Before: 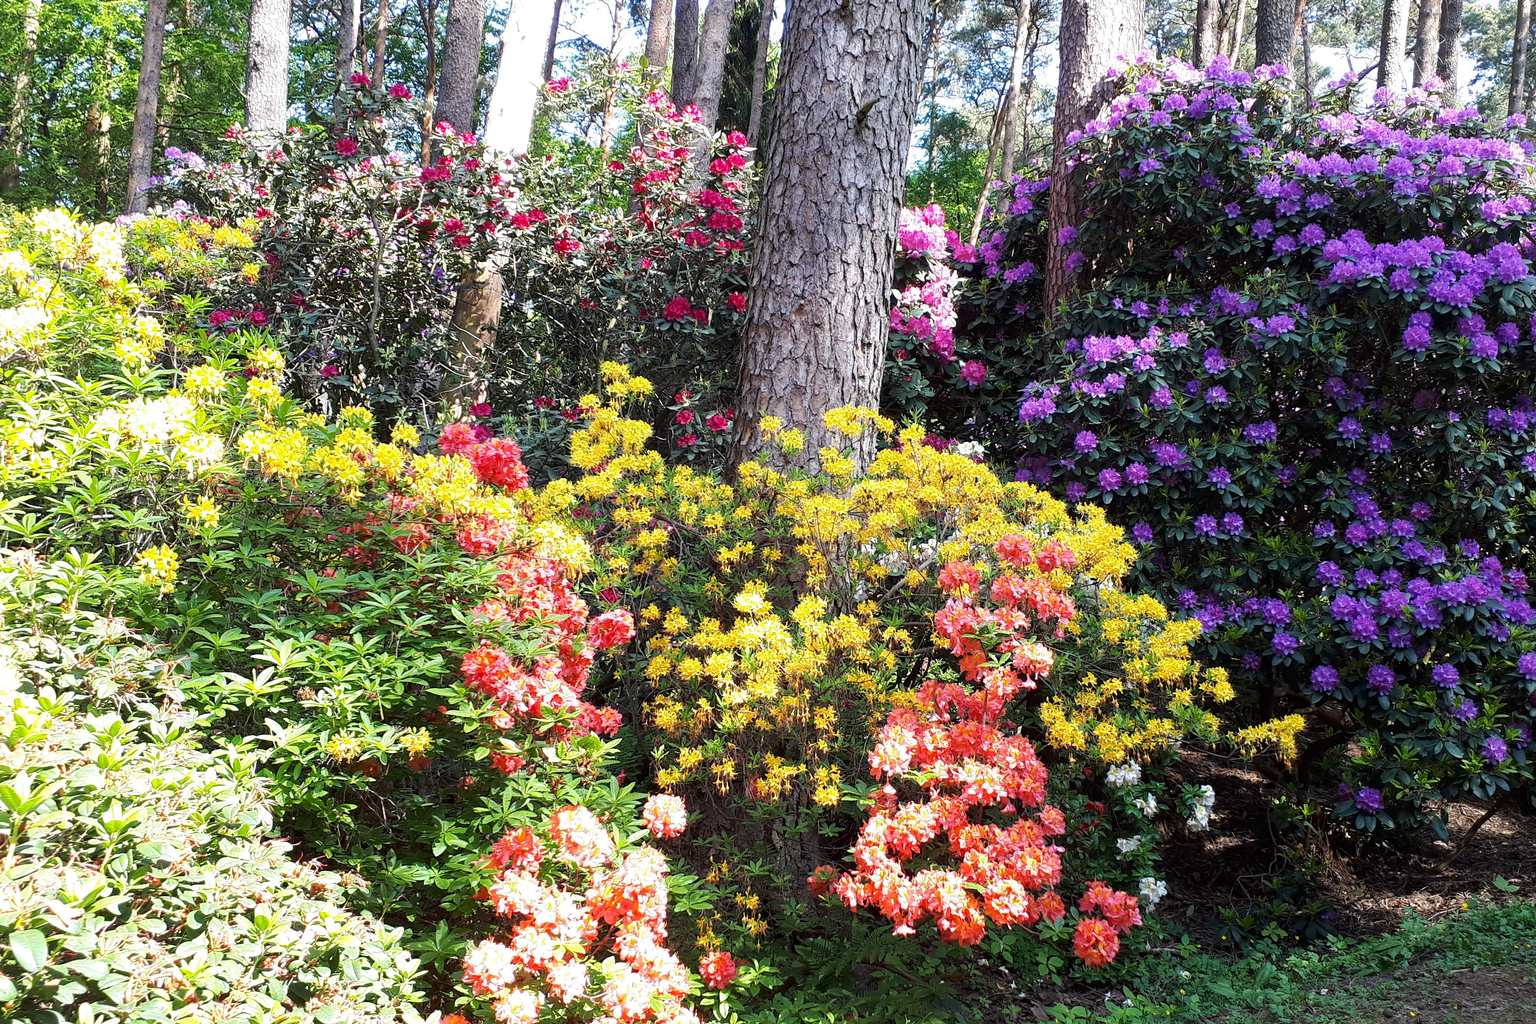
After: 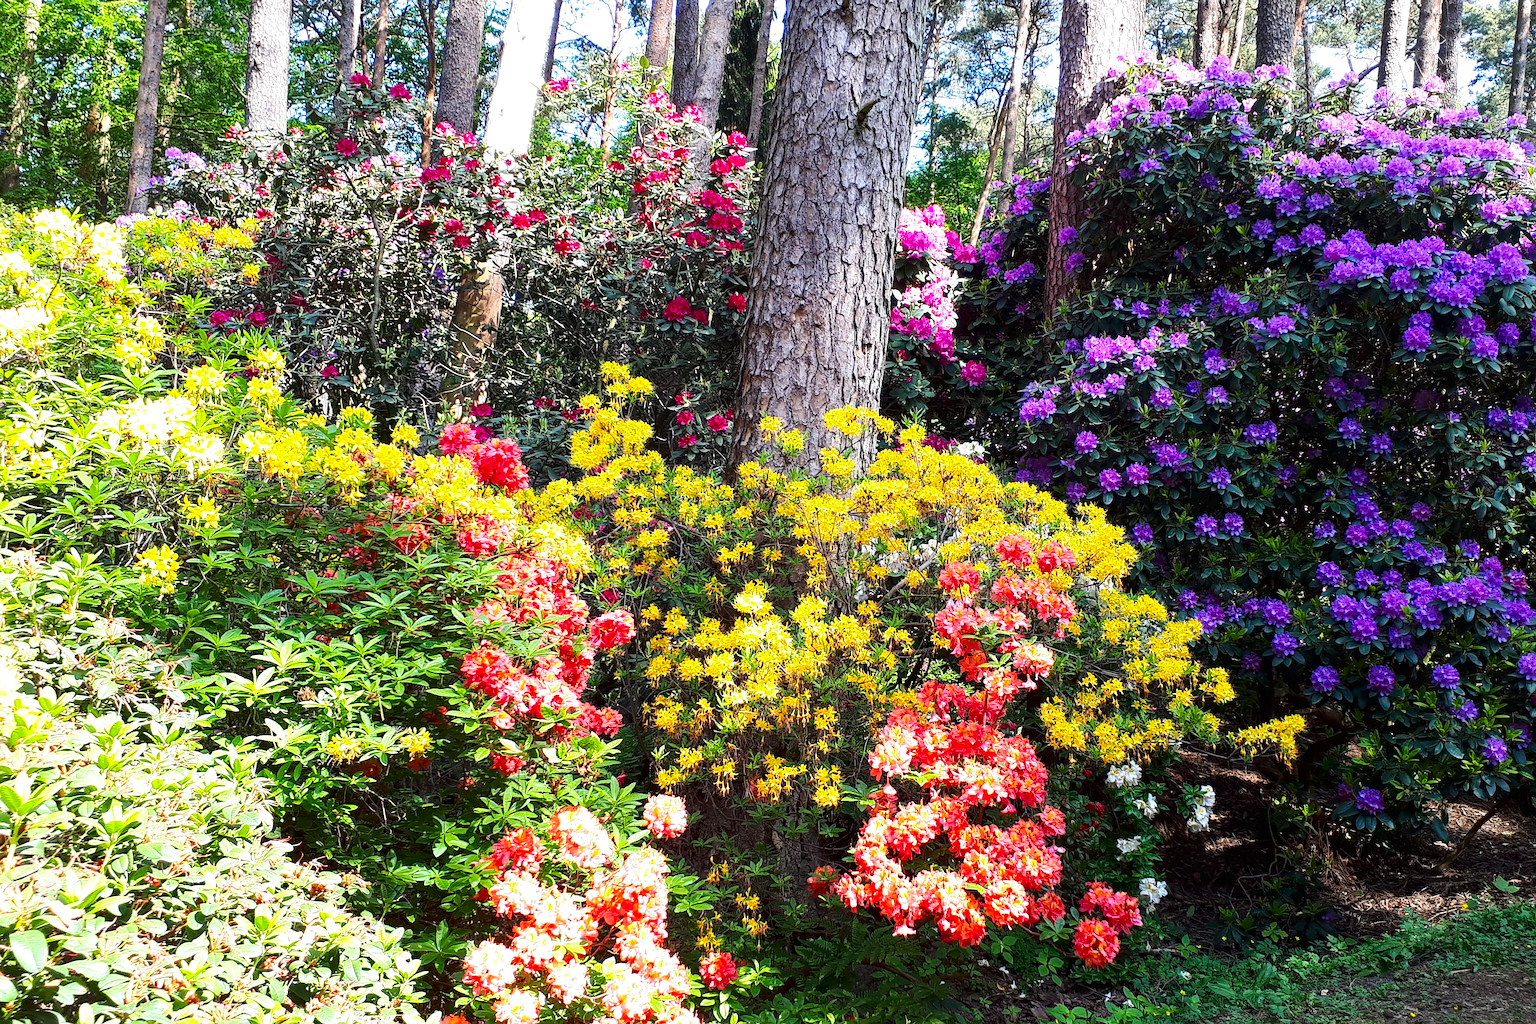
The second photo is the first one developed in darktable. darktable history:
sharpen: radius 1.559, amount 0.373, threshold 1.271
contrast brightness saturation: contrast 0.18, saturation 0.3
